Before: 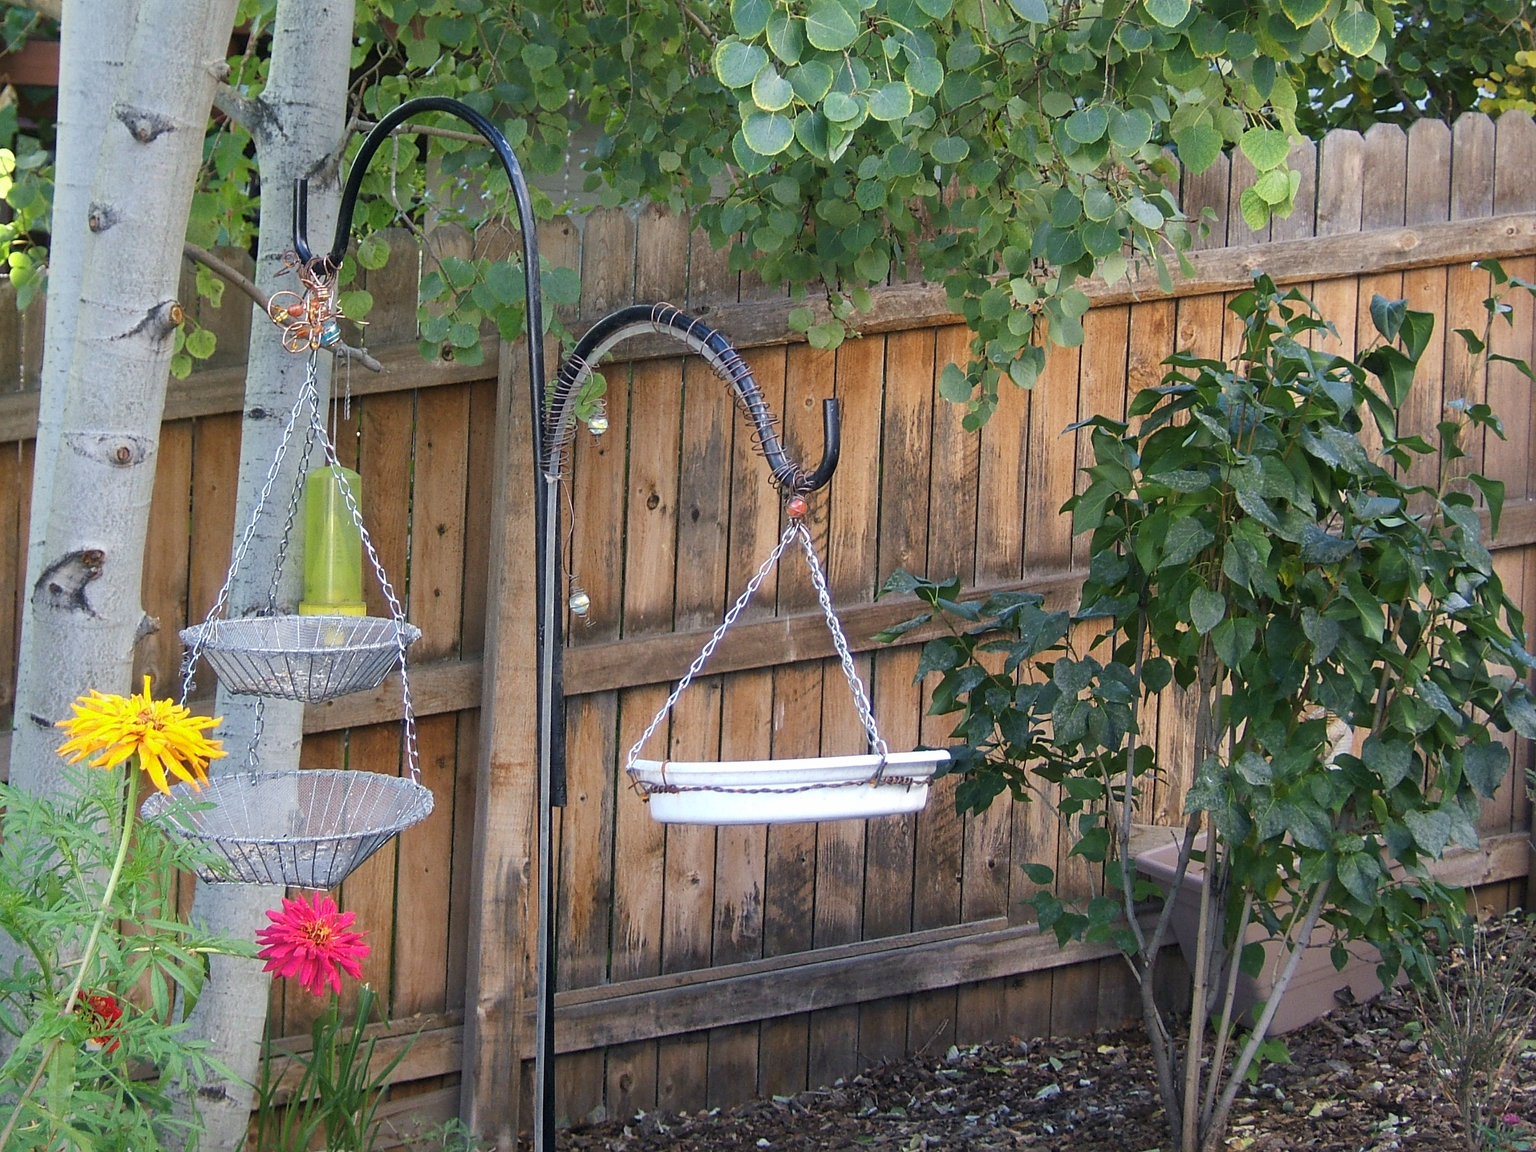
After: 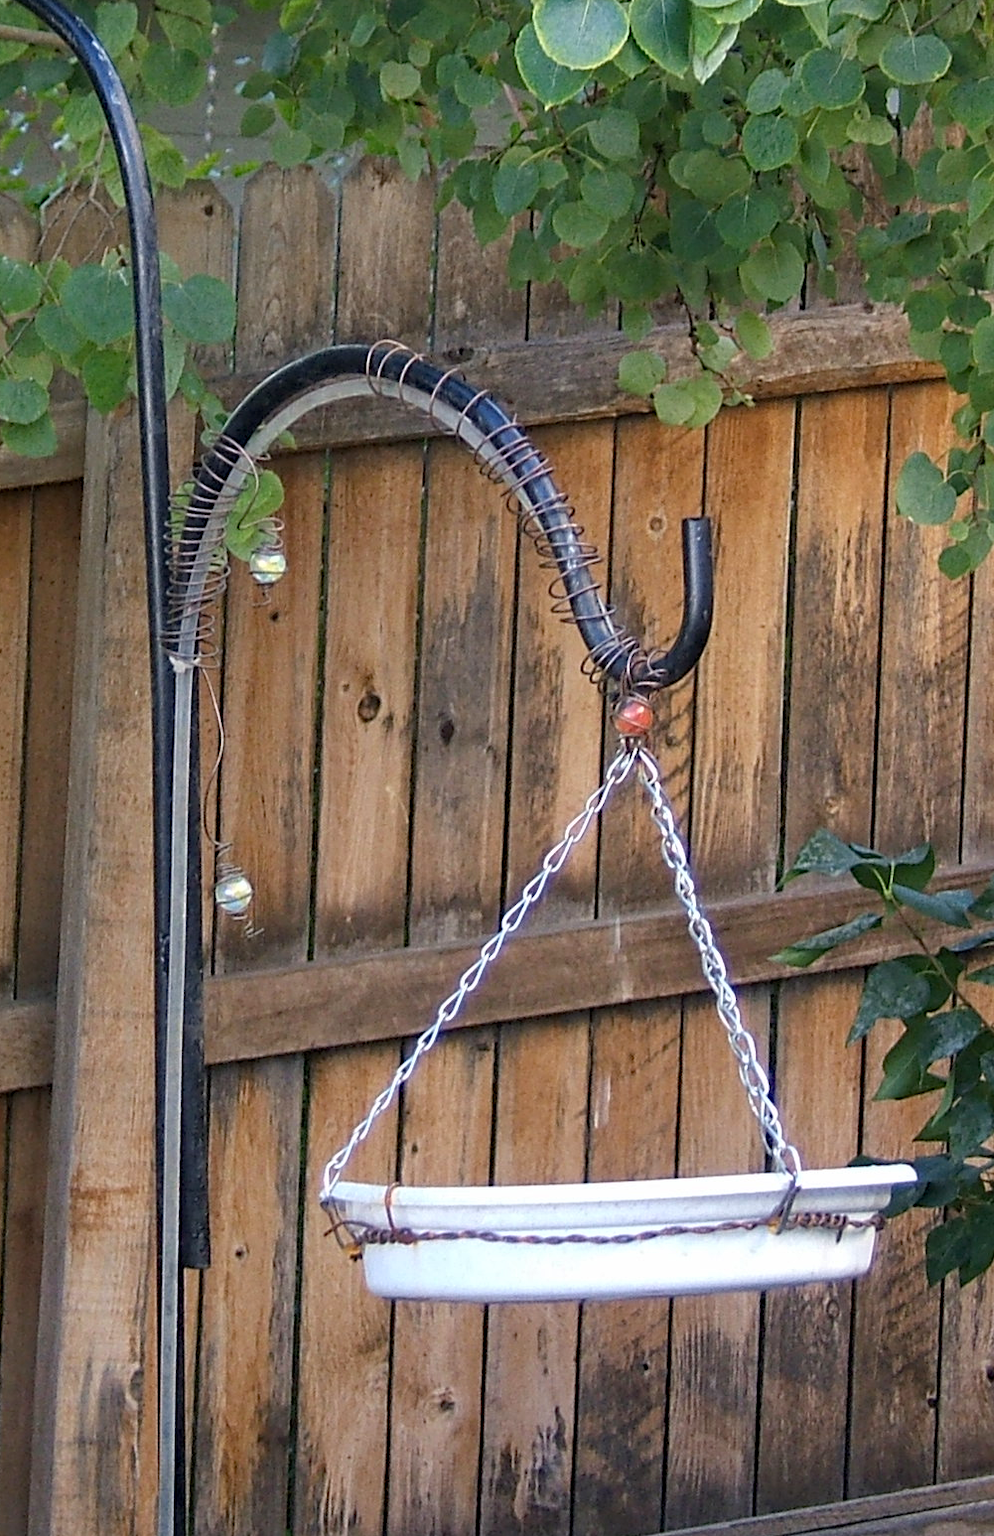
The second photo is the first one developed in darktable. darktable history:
haze removal: adaptive false
crop and rotate: left 29.476%, top 10.214%, right 35.32%, bottom 17.333%
